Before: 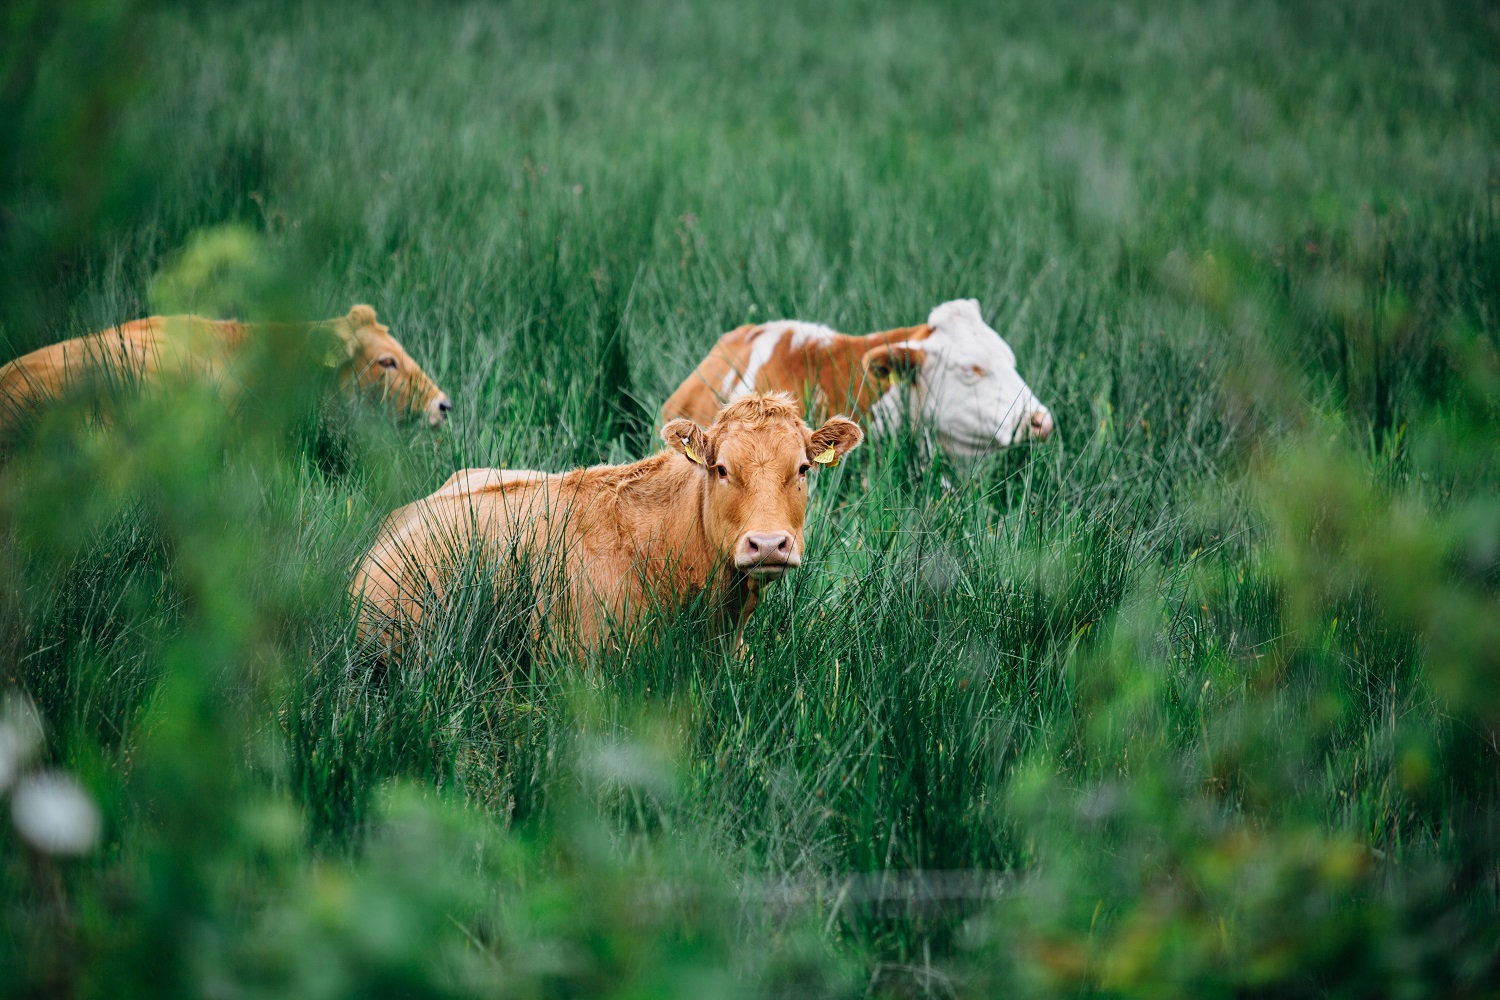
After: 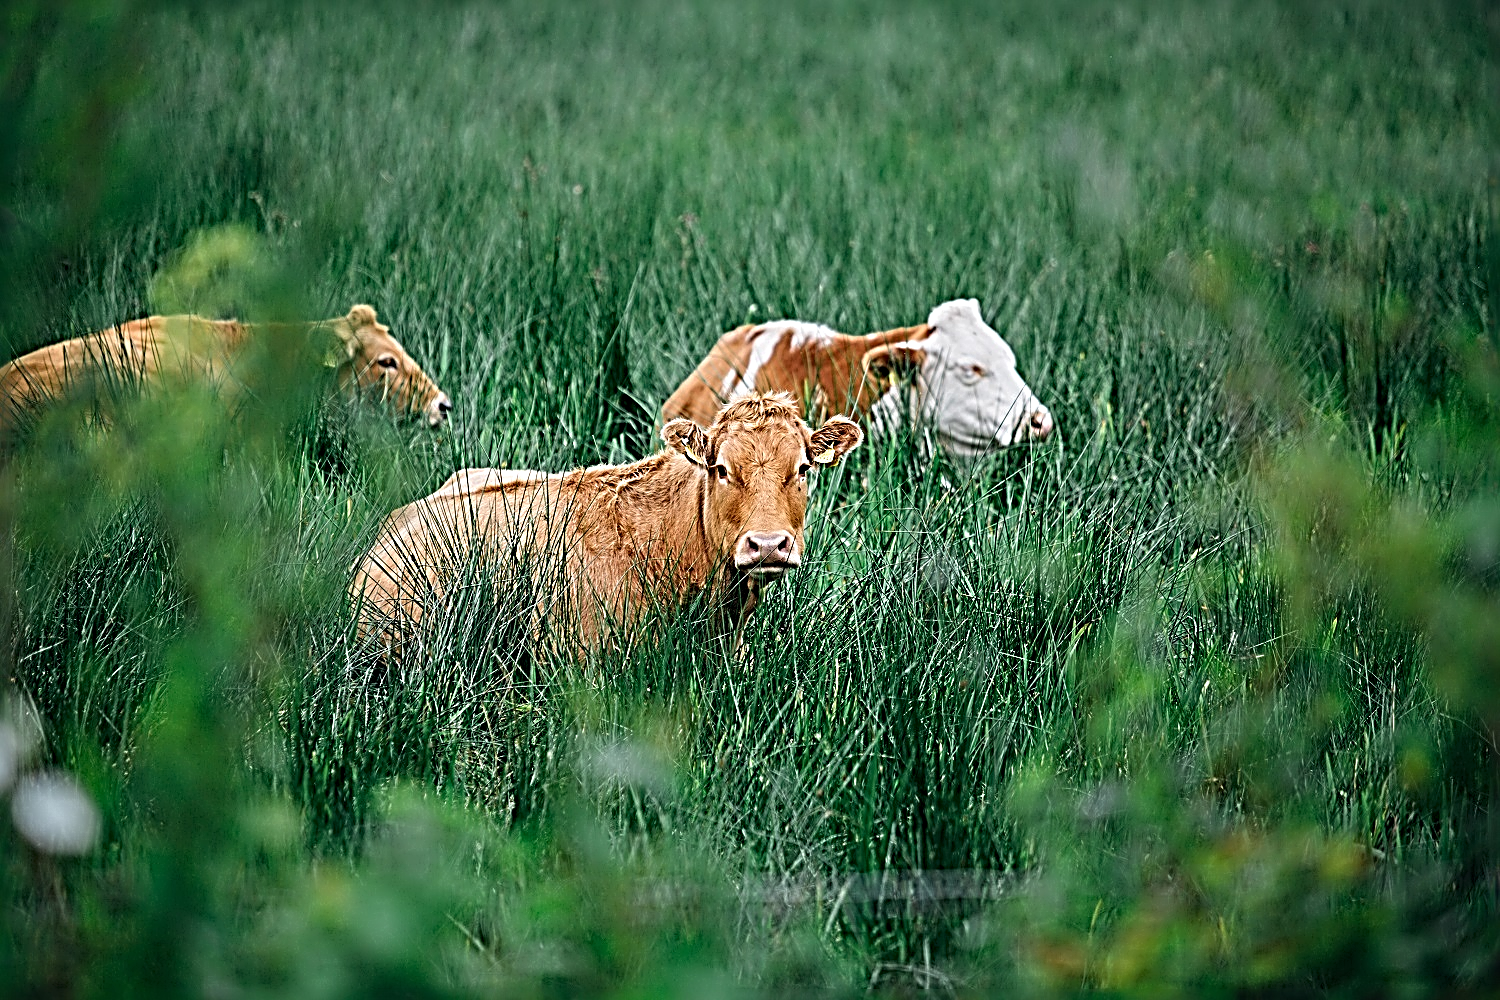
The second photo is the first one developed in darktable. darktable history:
sharpen: radius 4.035, amount 1.985
